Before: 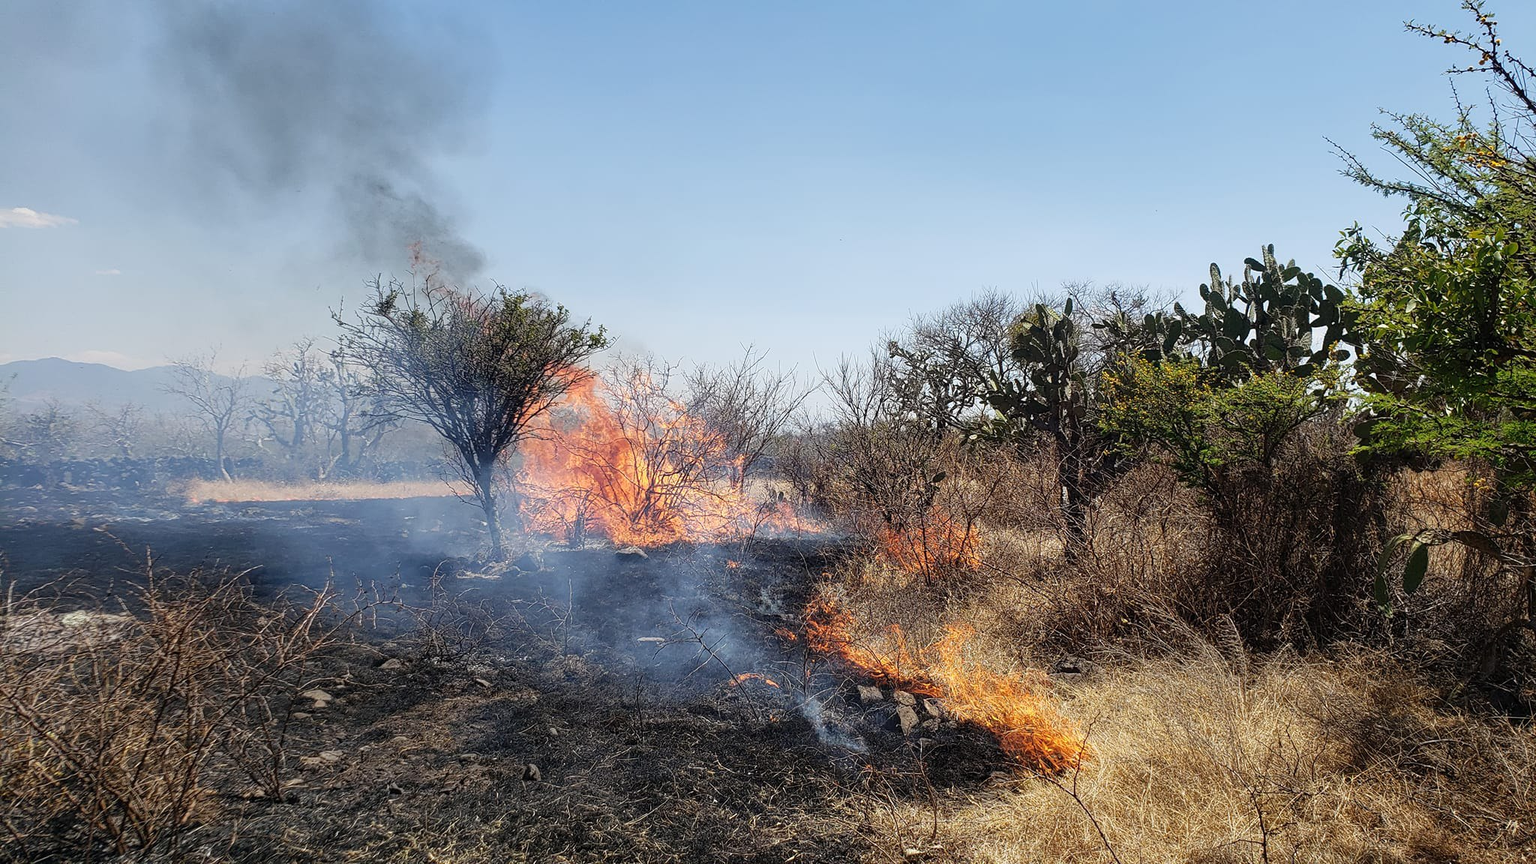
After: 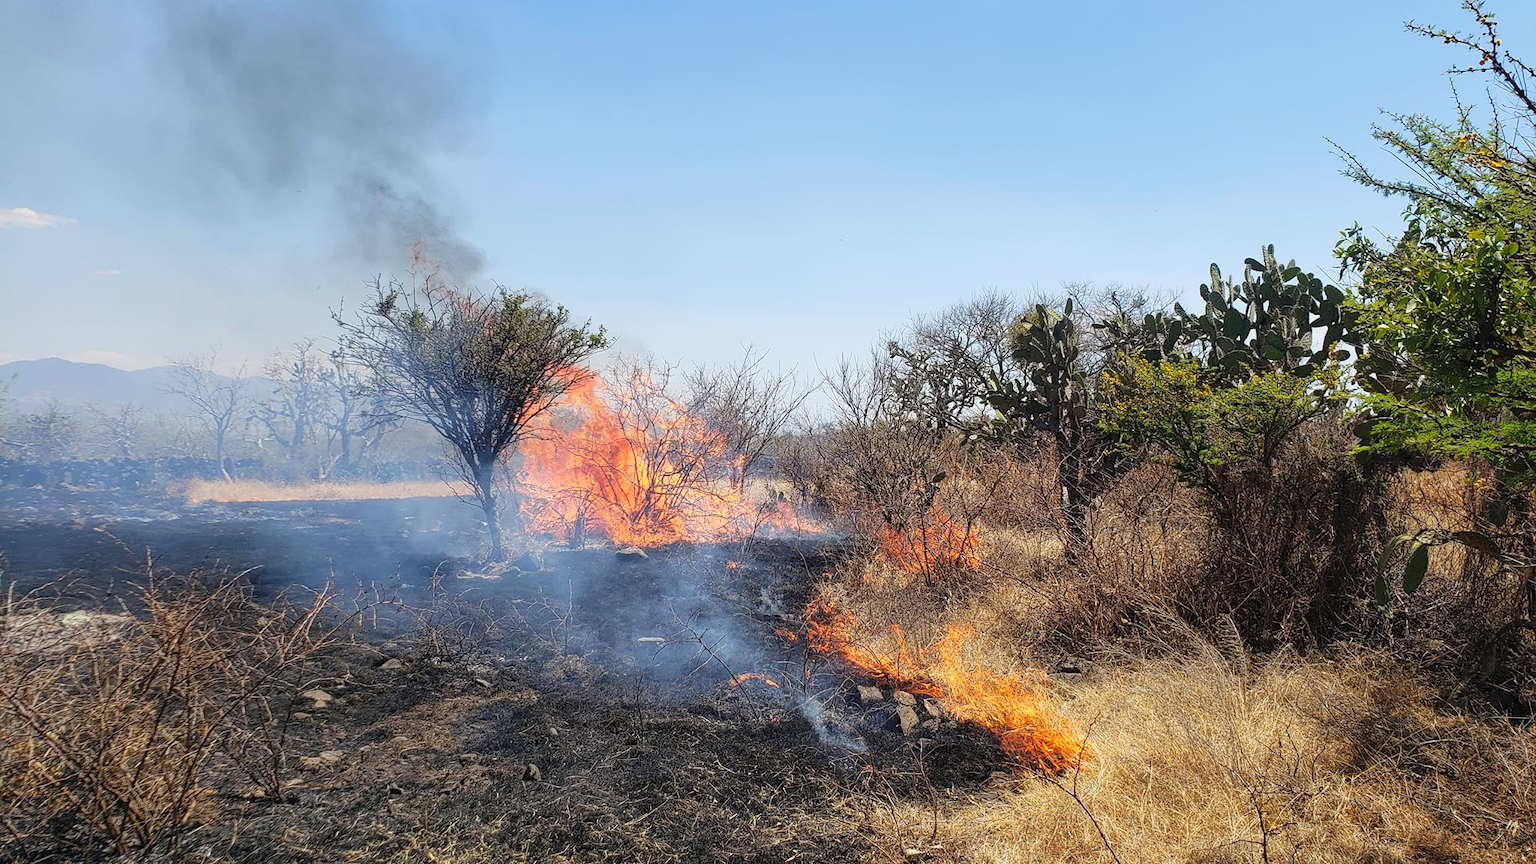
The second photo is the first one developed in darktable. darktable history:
contrast brightness saturation: brightness 0.091, saturation 0.195
